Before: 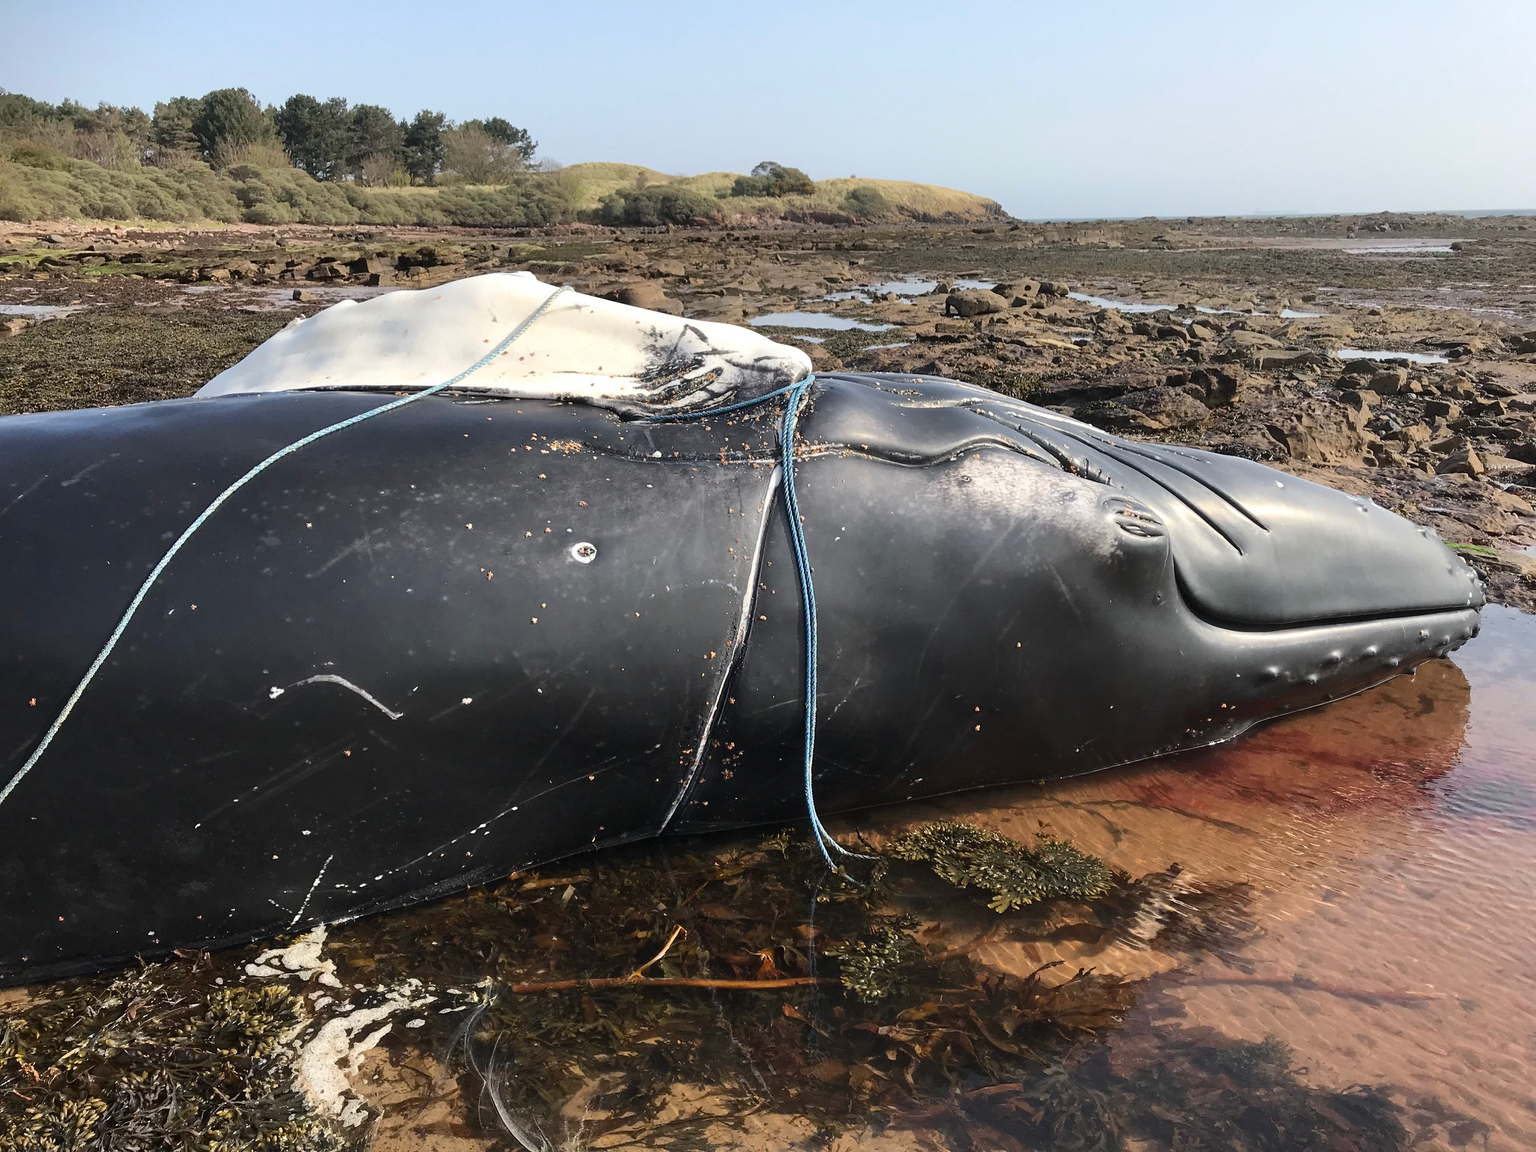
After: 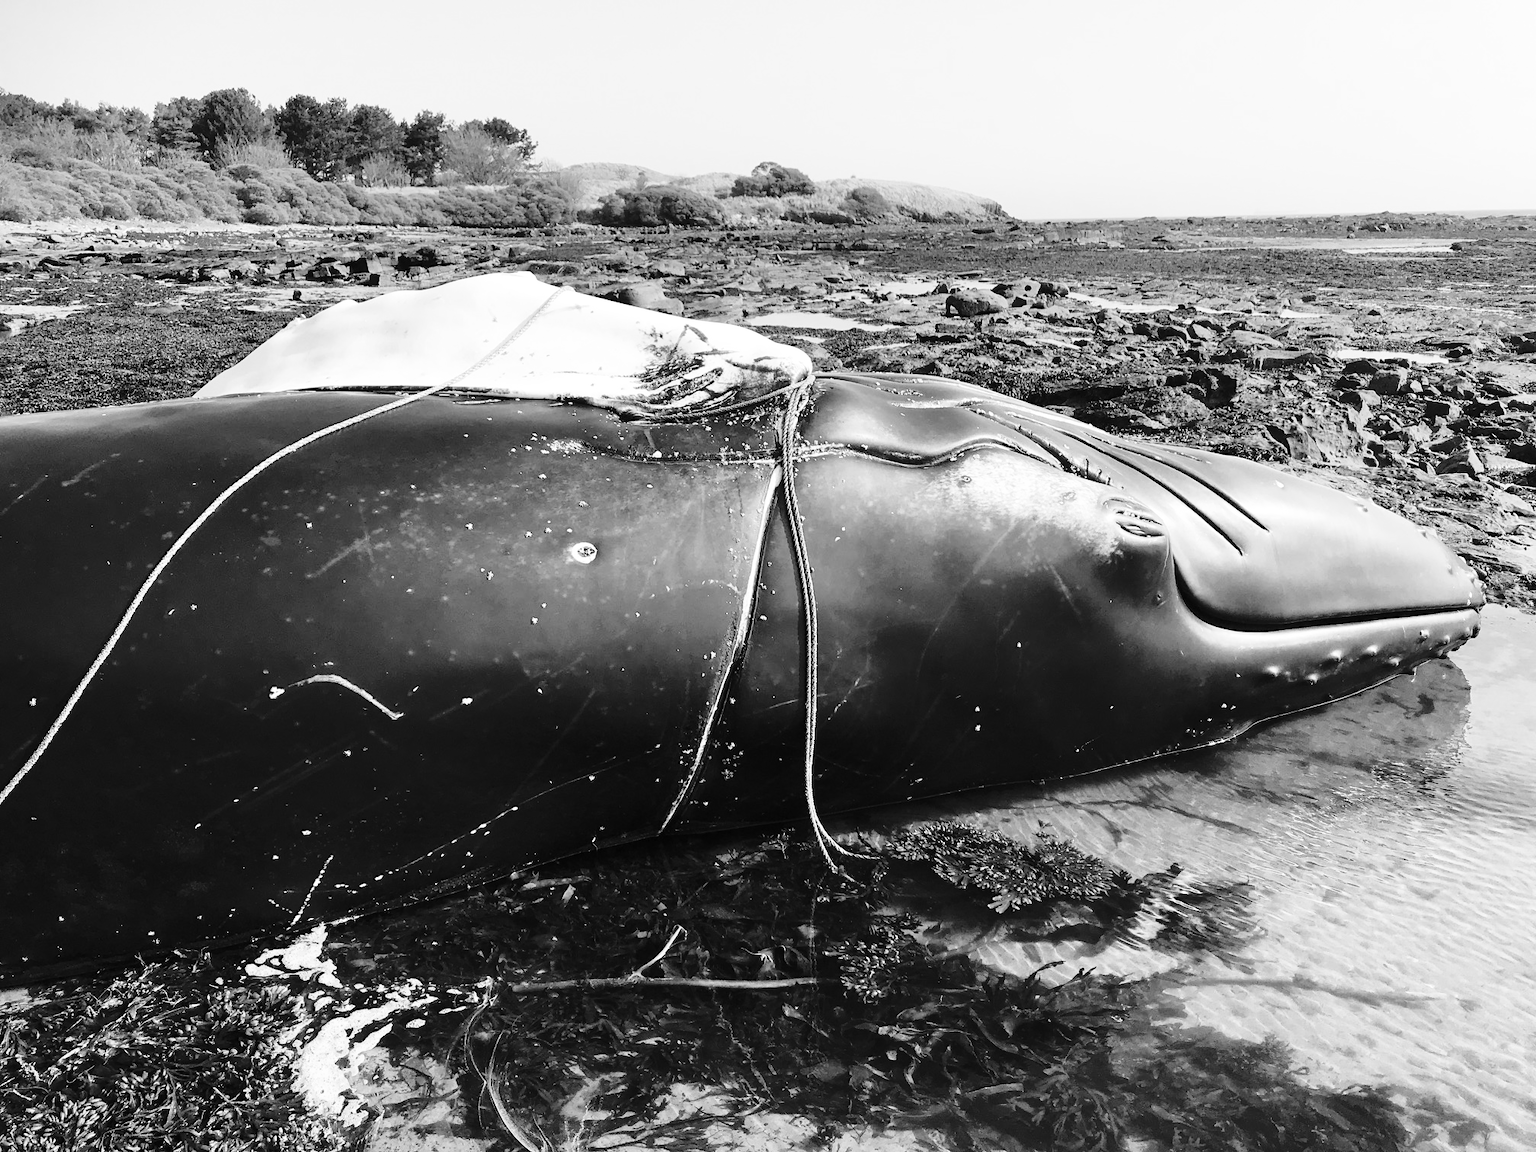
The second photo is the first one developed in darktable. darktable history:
color zones: curves: ch0 [(0.004, 0.588) (0.116, 0.636) (0.259, 0.476) (0.423, 0.464) (0.75, 0.5)]; ch1 [(0, 0) (0.143, 0) (0.286, 0) (0.429, 0) (0.571, 0) (0.714, 0) (0.857, 0)]
base curve: curves: ch0 [(0, 0) (0.04, 0.03) (0.133, 0.232) (0.448, 0.748) (0.843, 0.968) (1, 1)], preserve colors none
monochrome: on, module defaults
